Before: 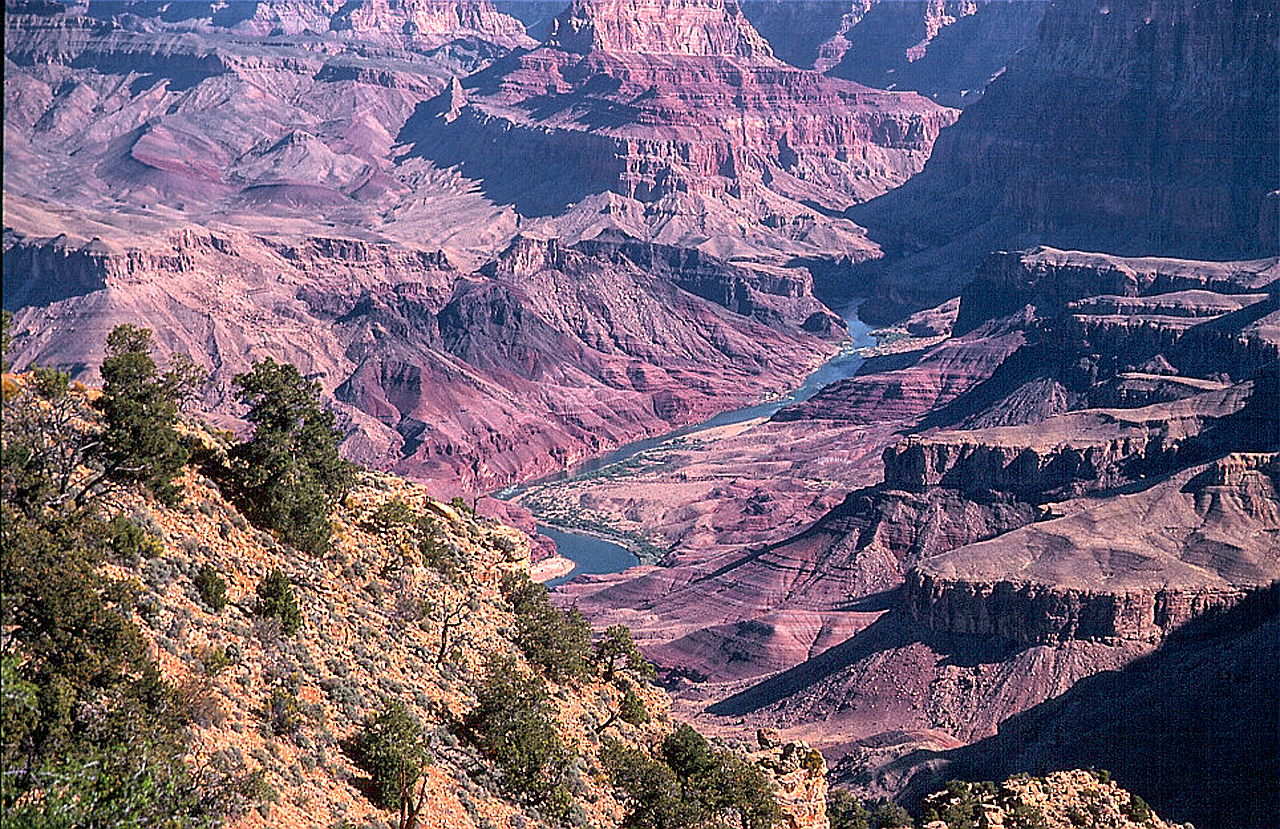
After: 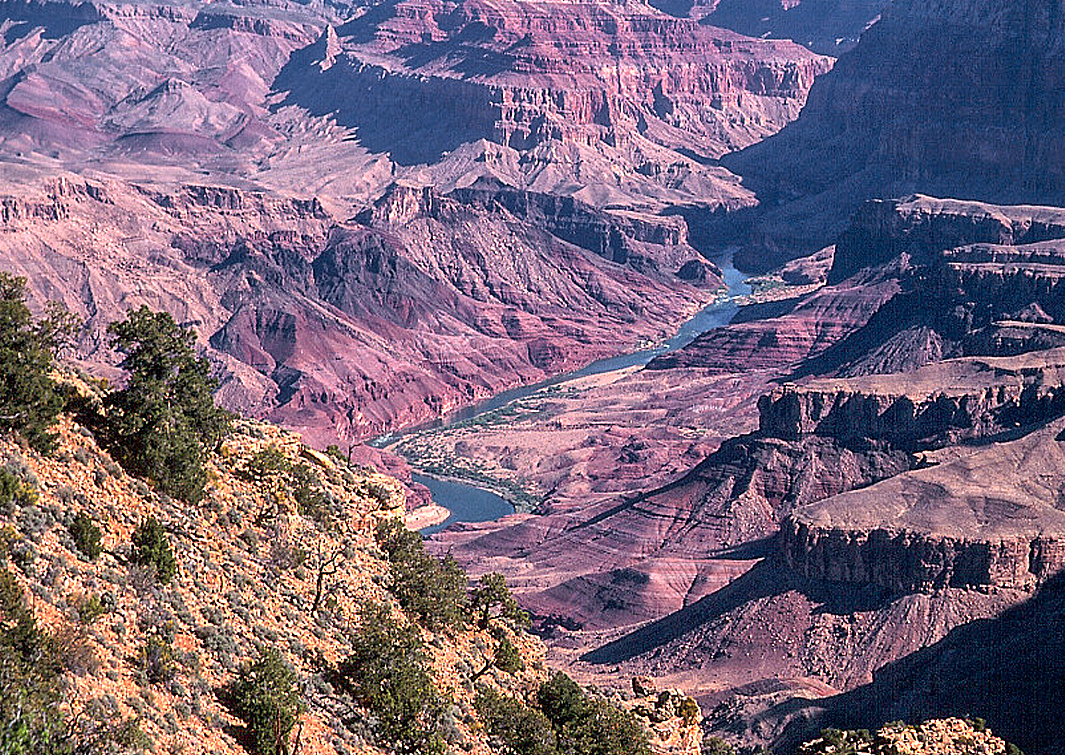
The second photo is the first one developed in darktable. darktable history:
crop: left 9.772%, top 6.284%, right 6.997%, bottom 2.603%
